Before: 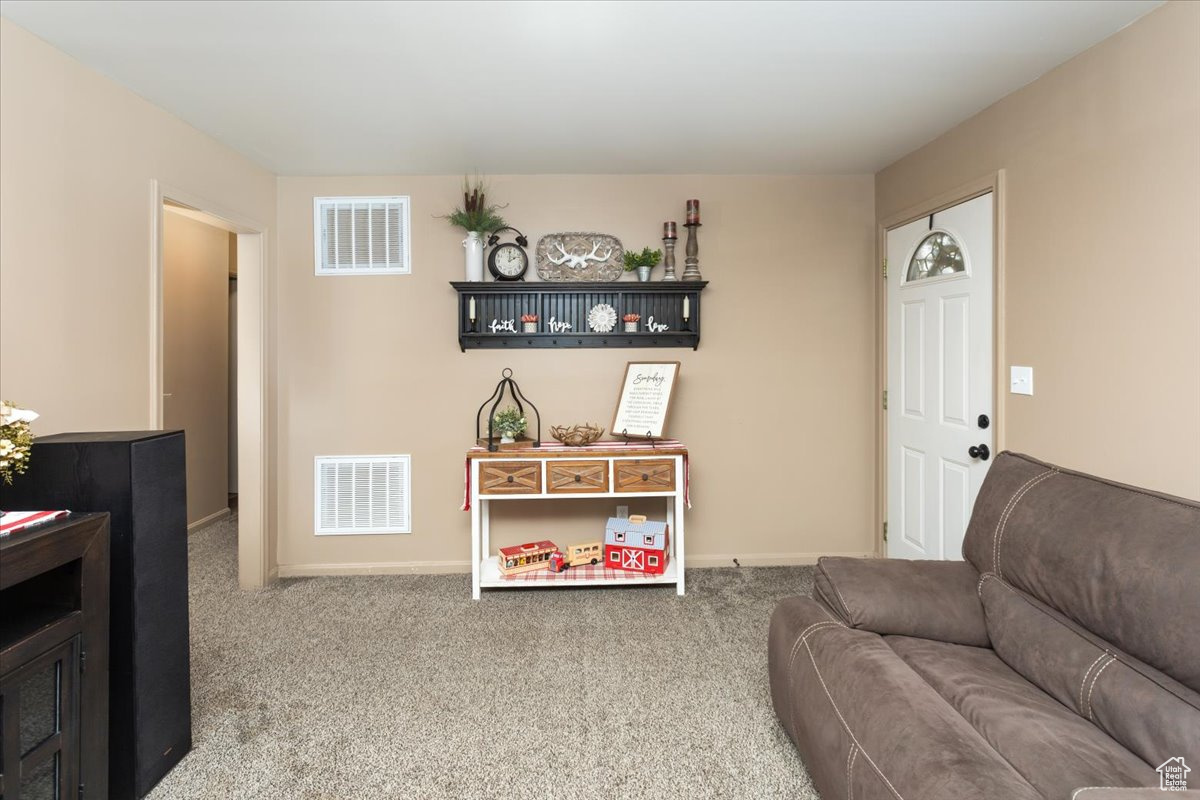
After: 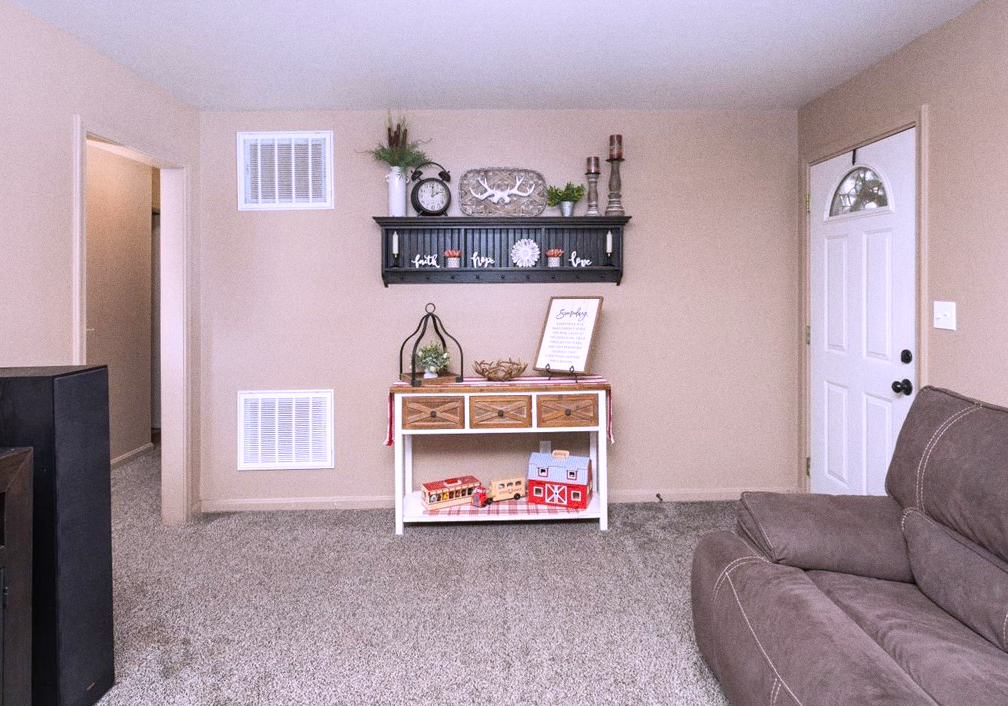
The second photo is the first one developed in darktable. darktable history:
grain: coarseness 0.09 ISO
crop: left 6.446%, top 8.188%, right 9.538%, bottom 3.548%
white balance: red 1.042, blue 1.17
